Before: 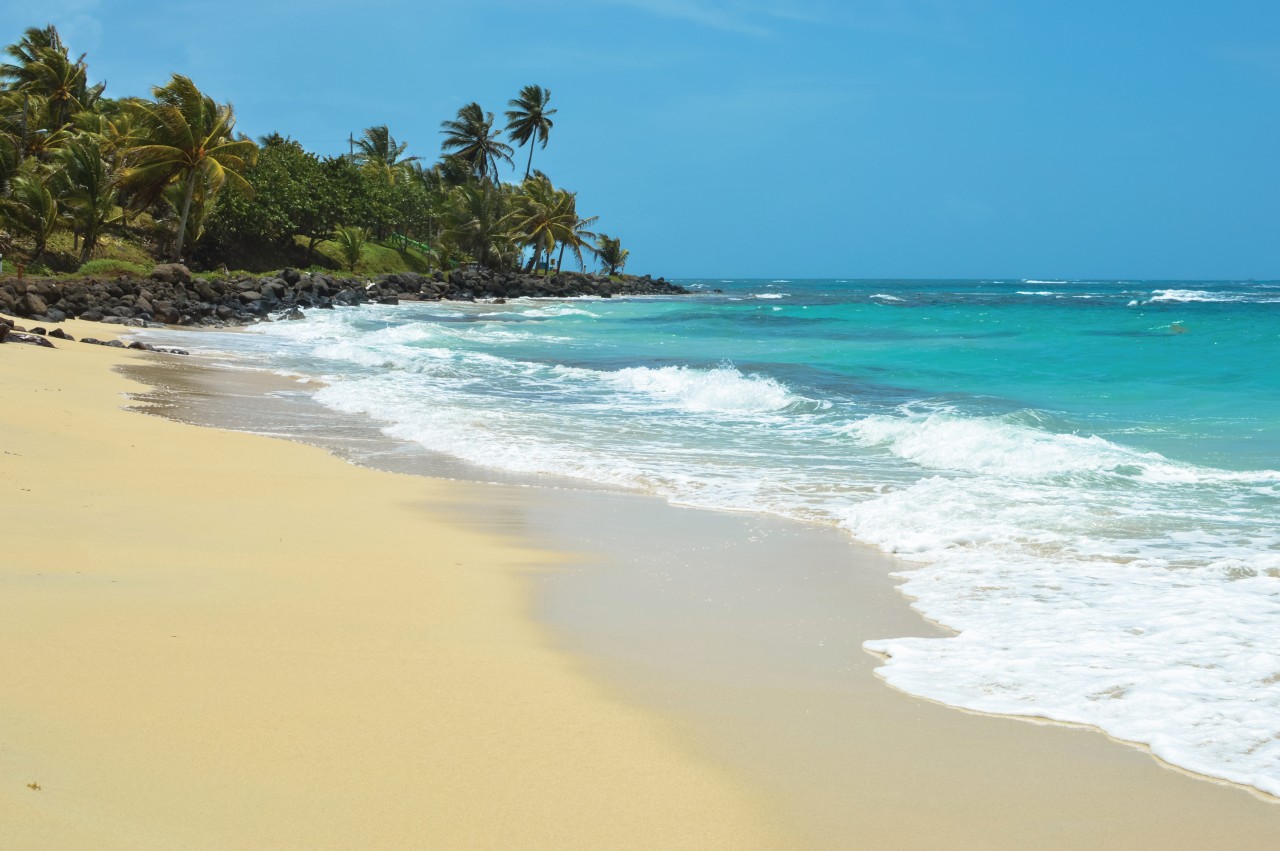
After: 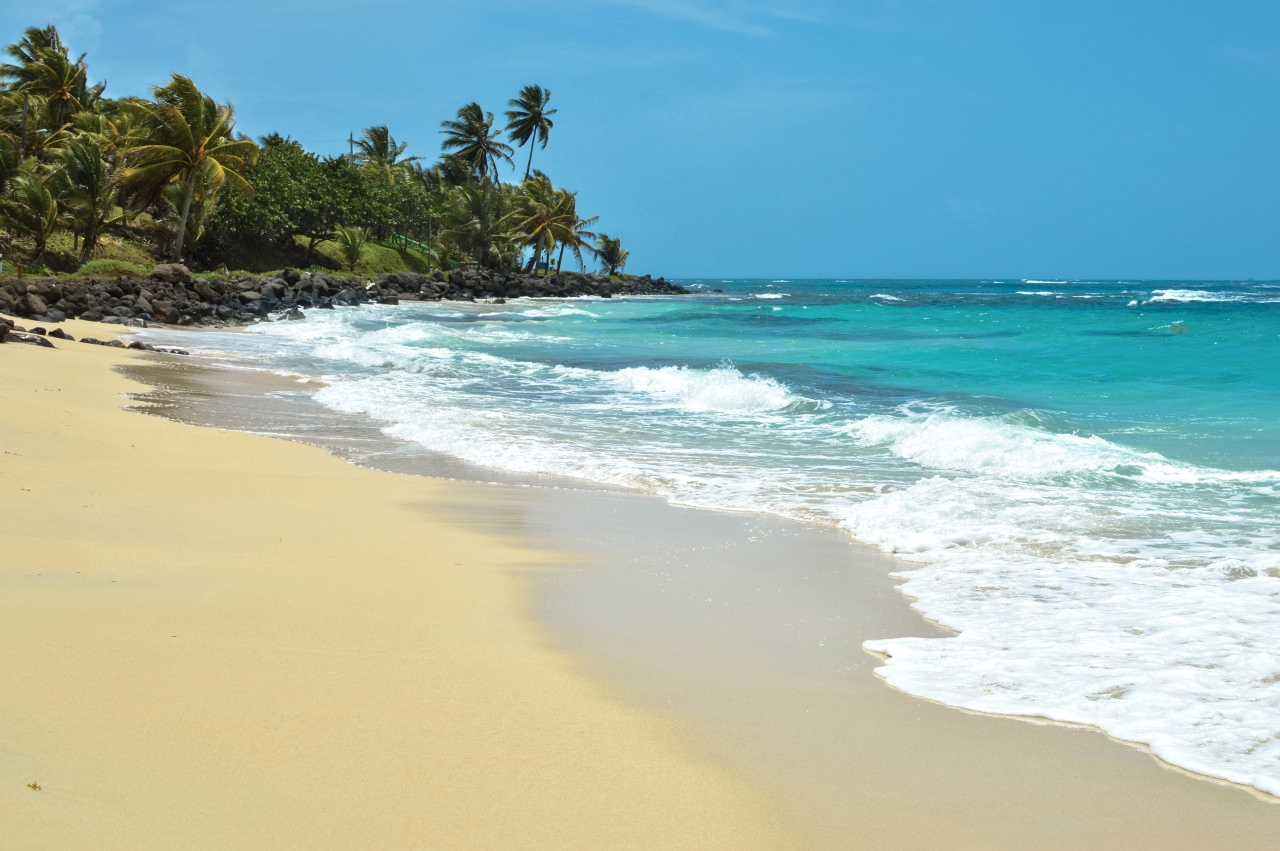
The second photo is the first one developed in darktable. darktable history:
local contrast: mode bilateral grid, contrast 30, coarseness 25, midtone range 0.2
